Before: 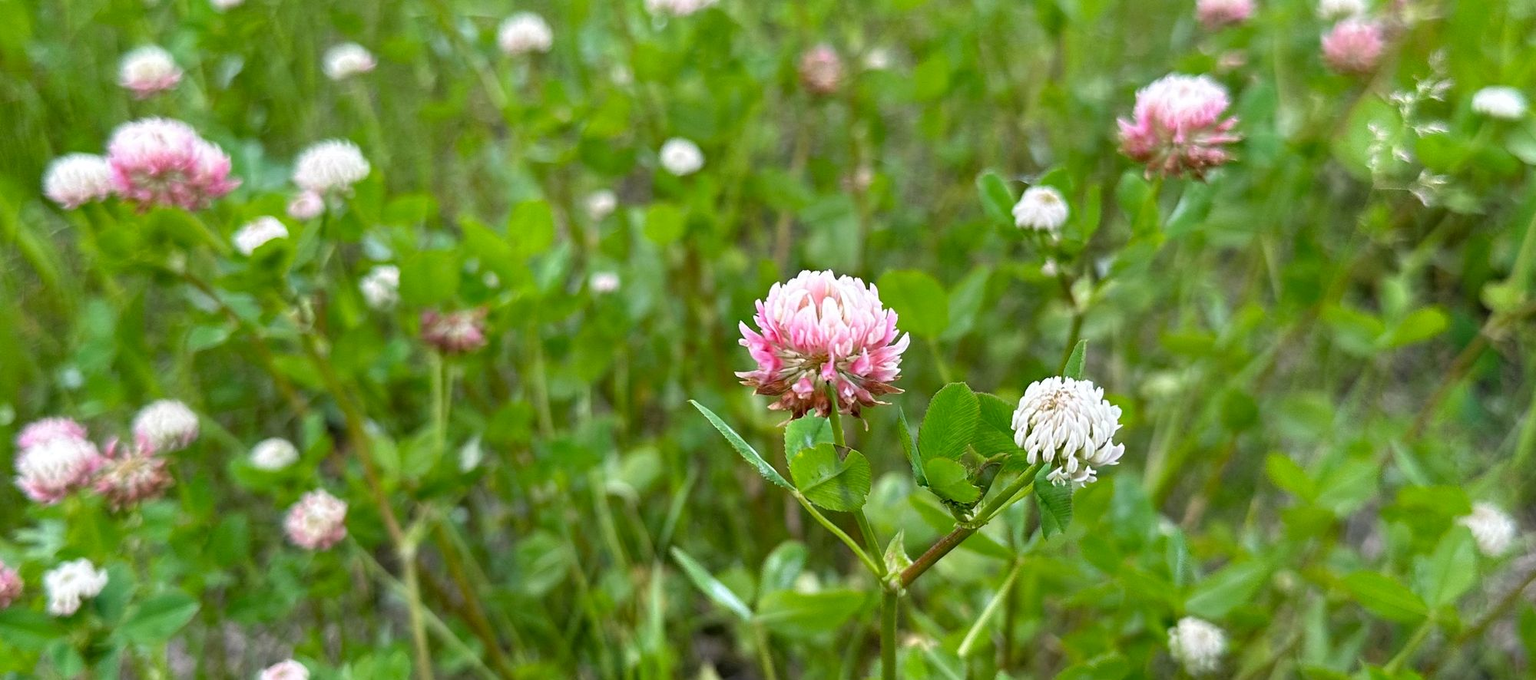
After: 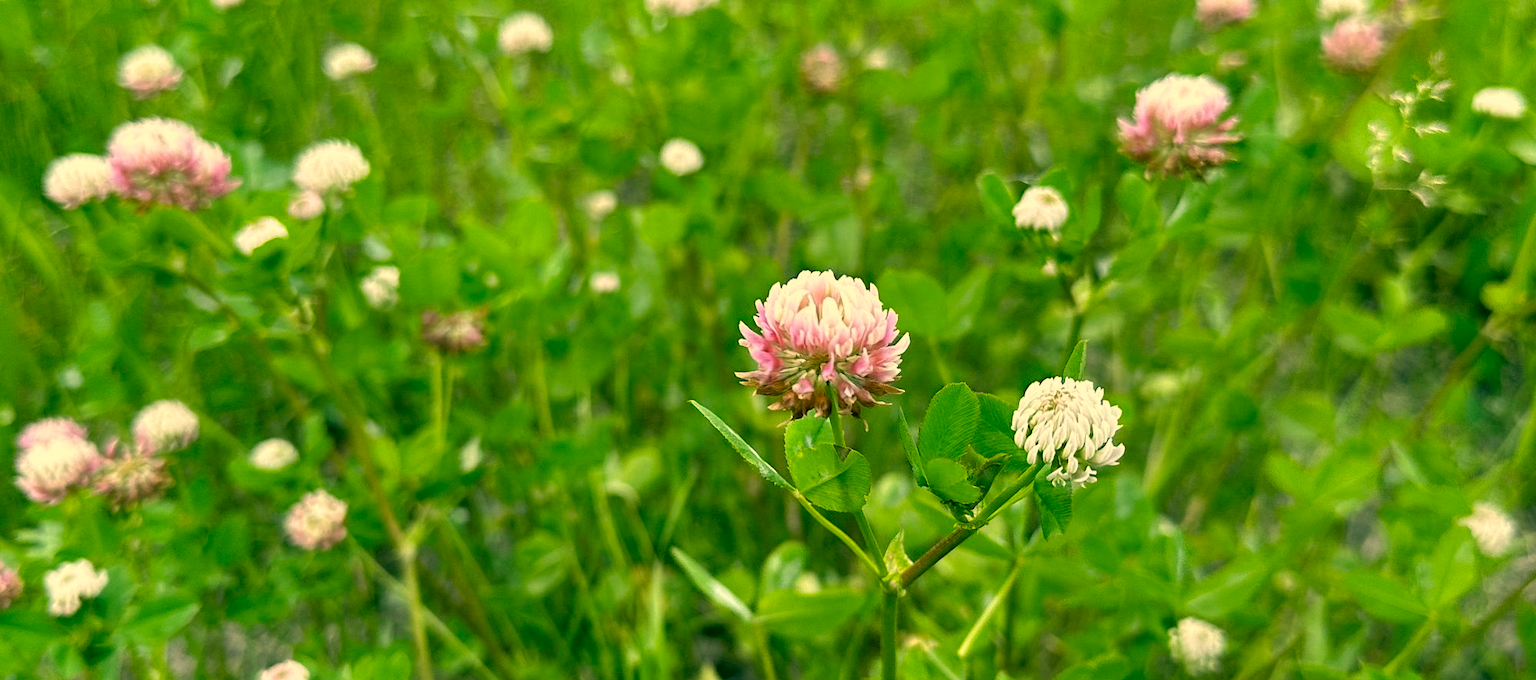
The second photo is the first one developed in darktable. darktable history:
color correction: highlights a* 5.66, highlights b* 33.06, shadows a* -26.18, shadows b* 3.83
